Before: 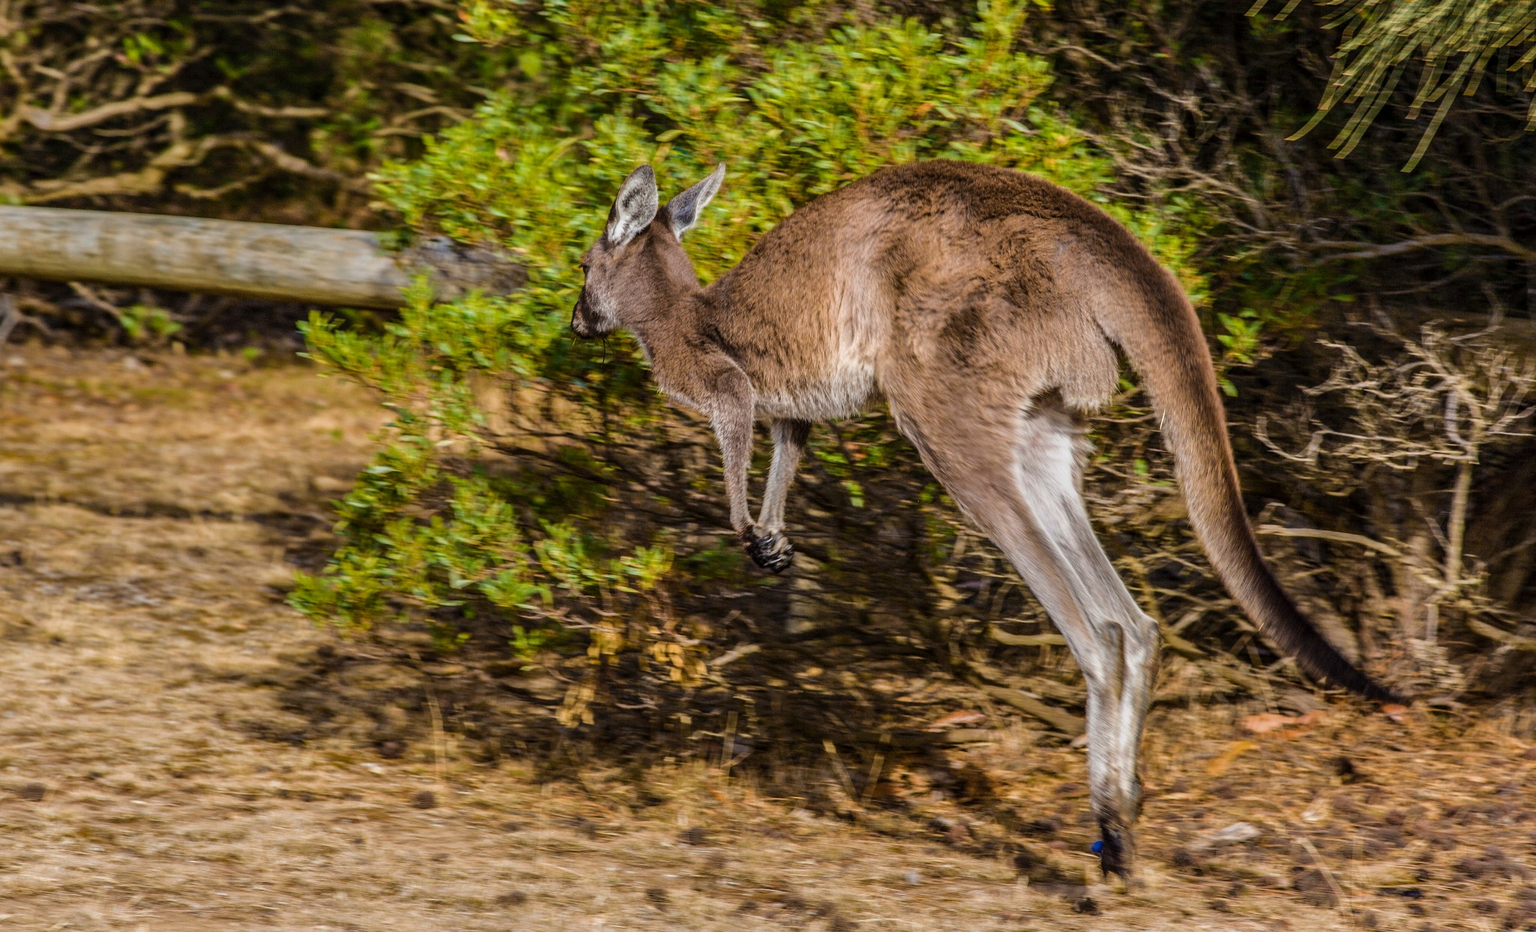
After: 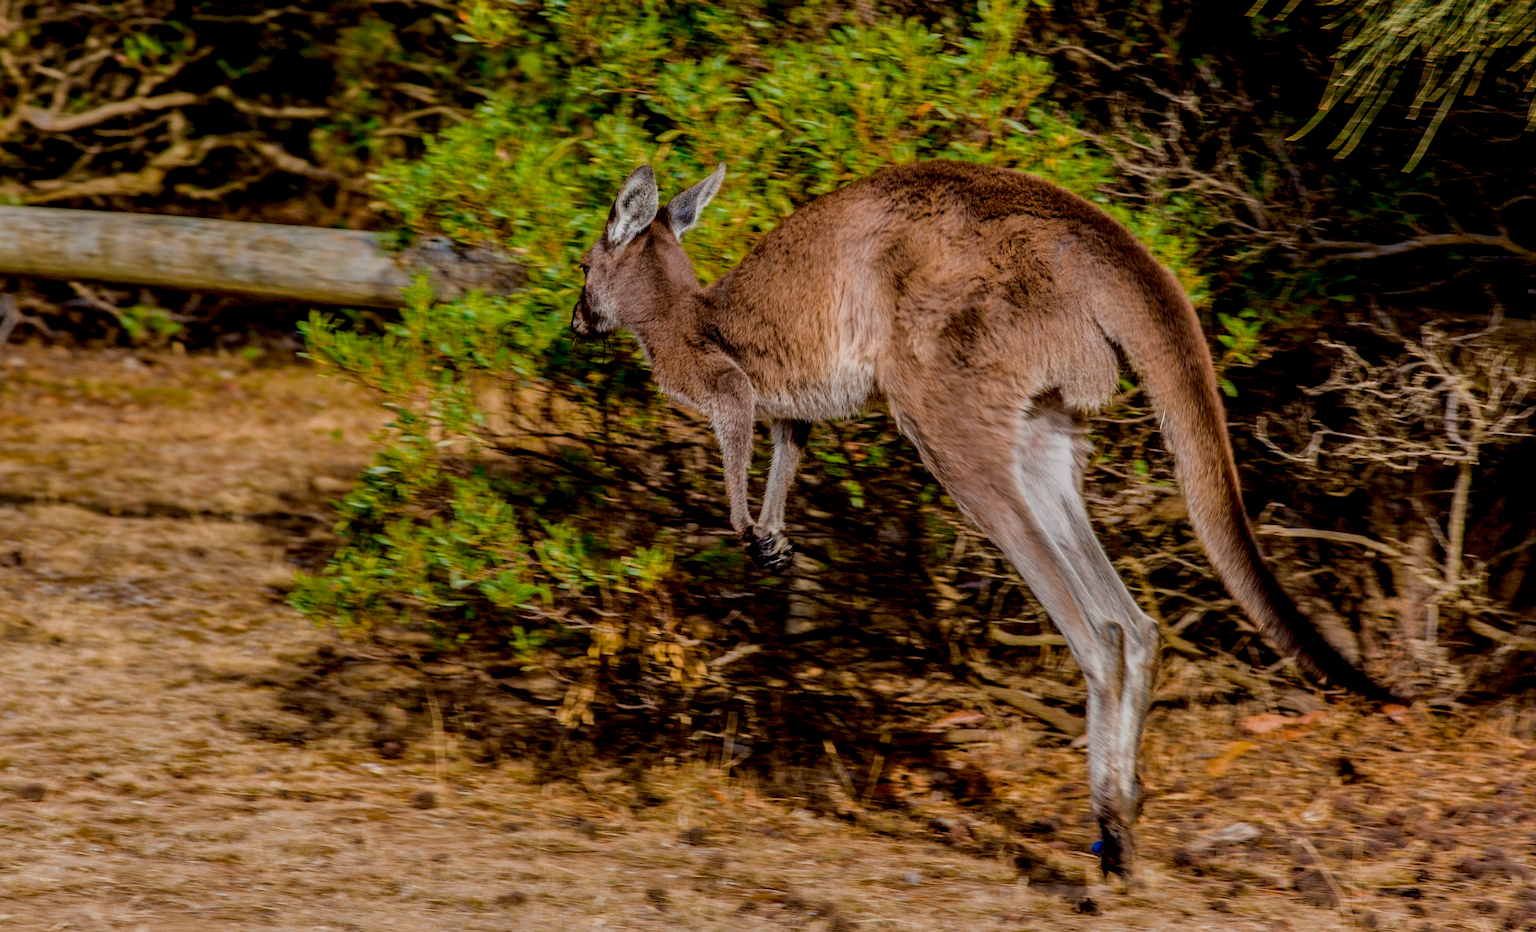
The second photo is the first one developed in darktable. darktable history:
exposure: black level correction 0.011, exposure -0.479 EV, compensate highlight preservation false
